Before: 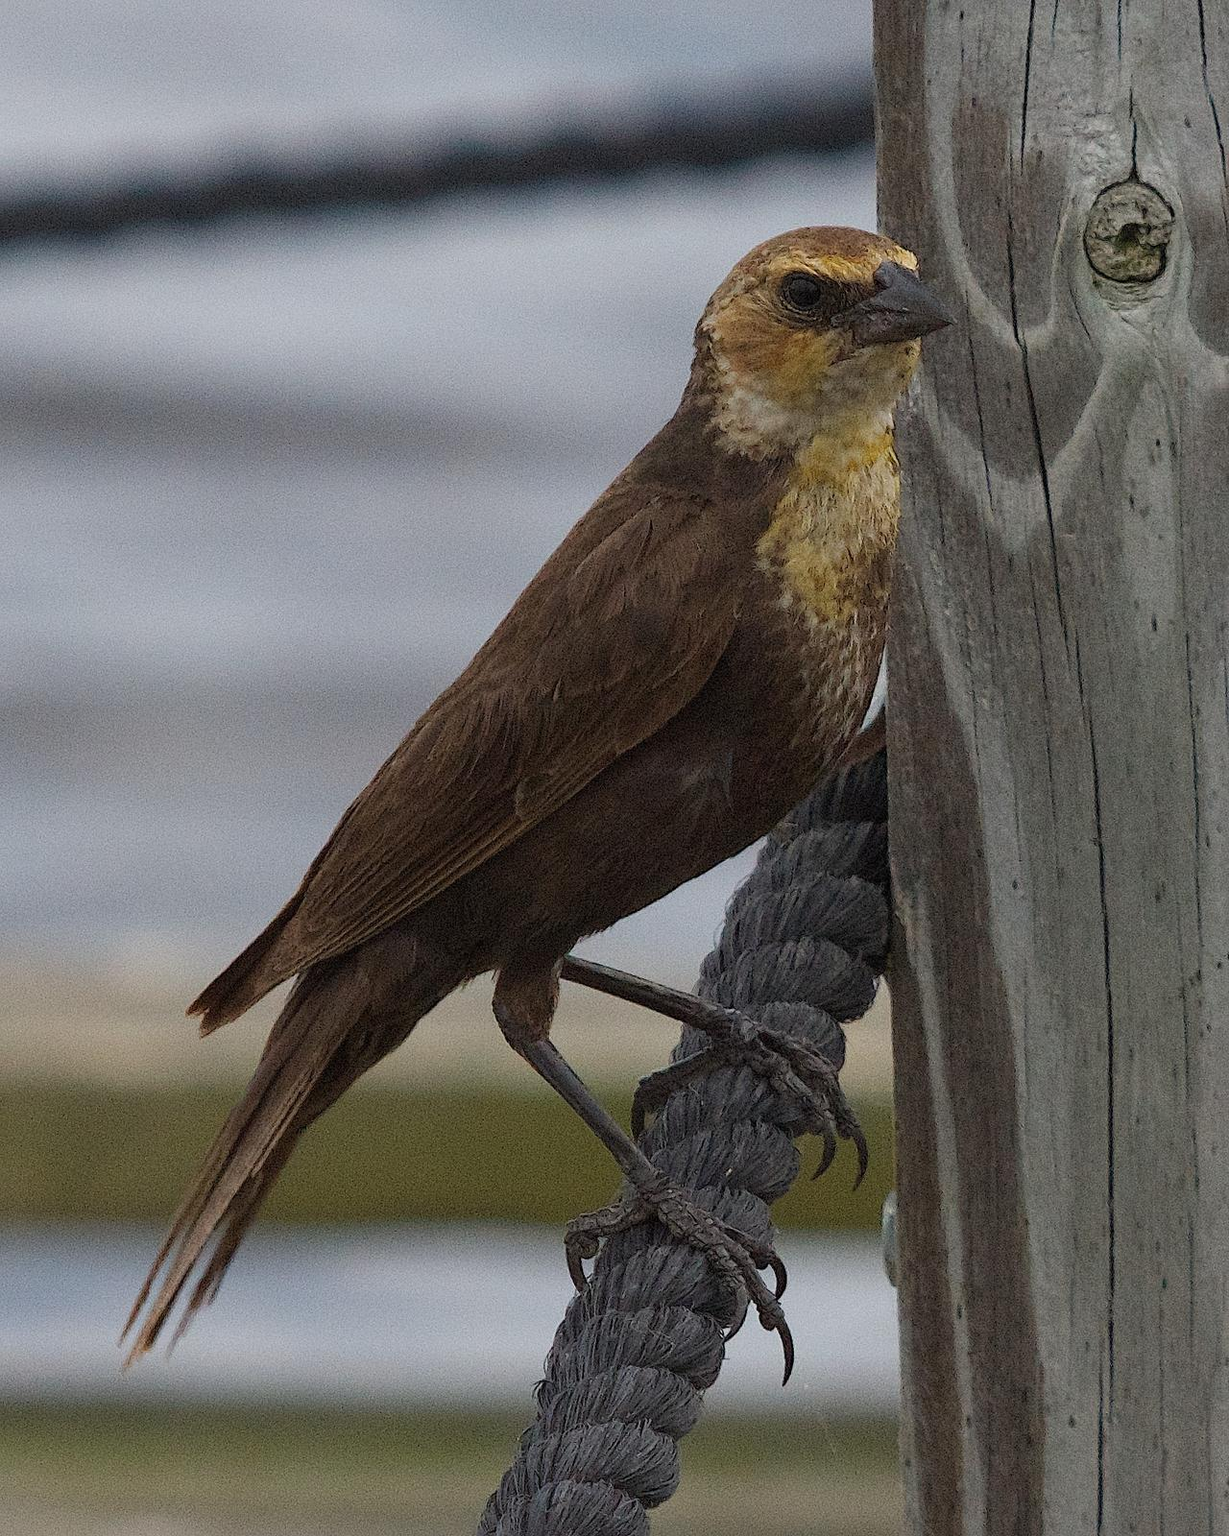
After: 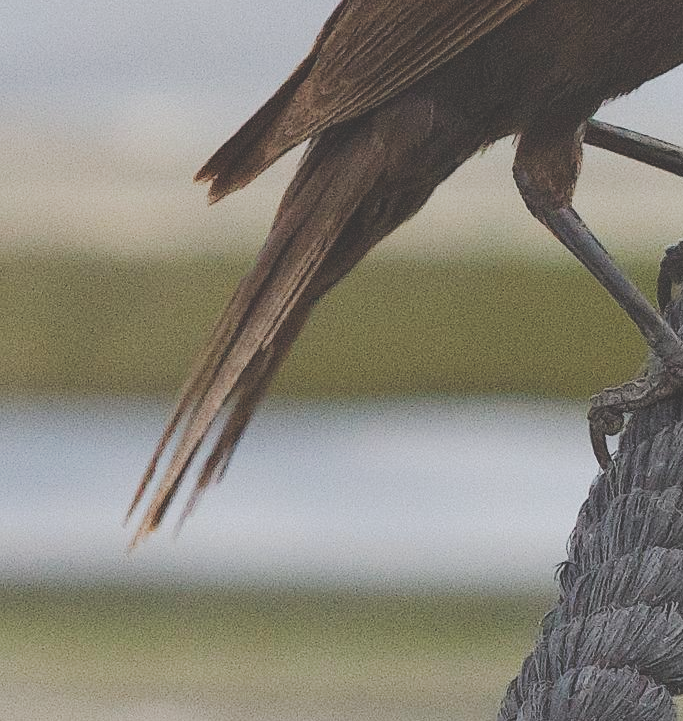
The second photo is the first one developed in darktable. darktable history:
tone curve: curves: ch0 [(0, 0) (0.003, 0.012) (0.011, 0.02) (0.025, 0.032) (0.044, 0.046) (0.069, 0.06) (0.1, 0.09) (0.136, 0.133) (0.177, 0.182) (0.224, 0.247) (0.277, 0.316) (0.335, 0.396) (0.399, 0.48) (0.468, 0.568) (0.543, 0.646) (0.623, 0.717) (0.709, 0.777) (0.801, 0.846) (0.898, 0.912) (1, 1)], preserve colors none
crop and rotate: top 54.778%, right 46.61%, bottom 0.159%
exposure: black level correction -0.03, compensate highlight preservation false
